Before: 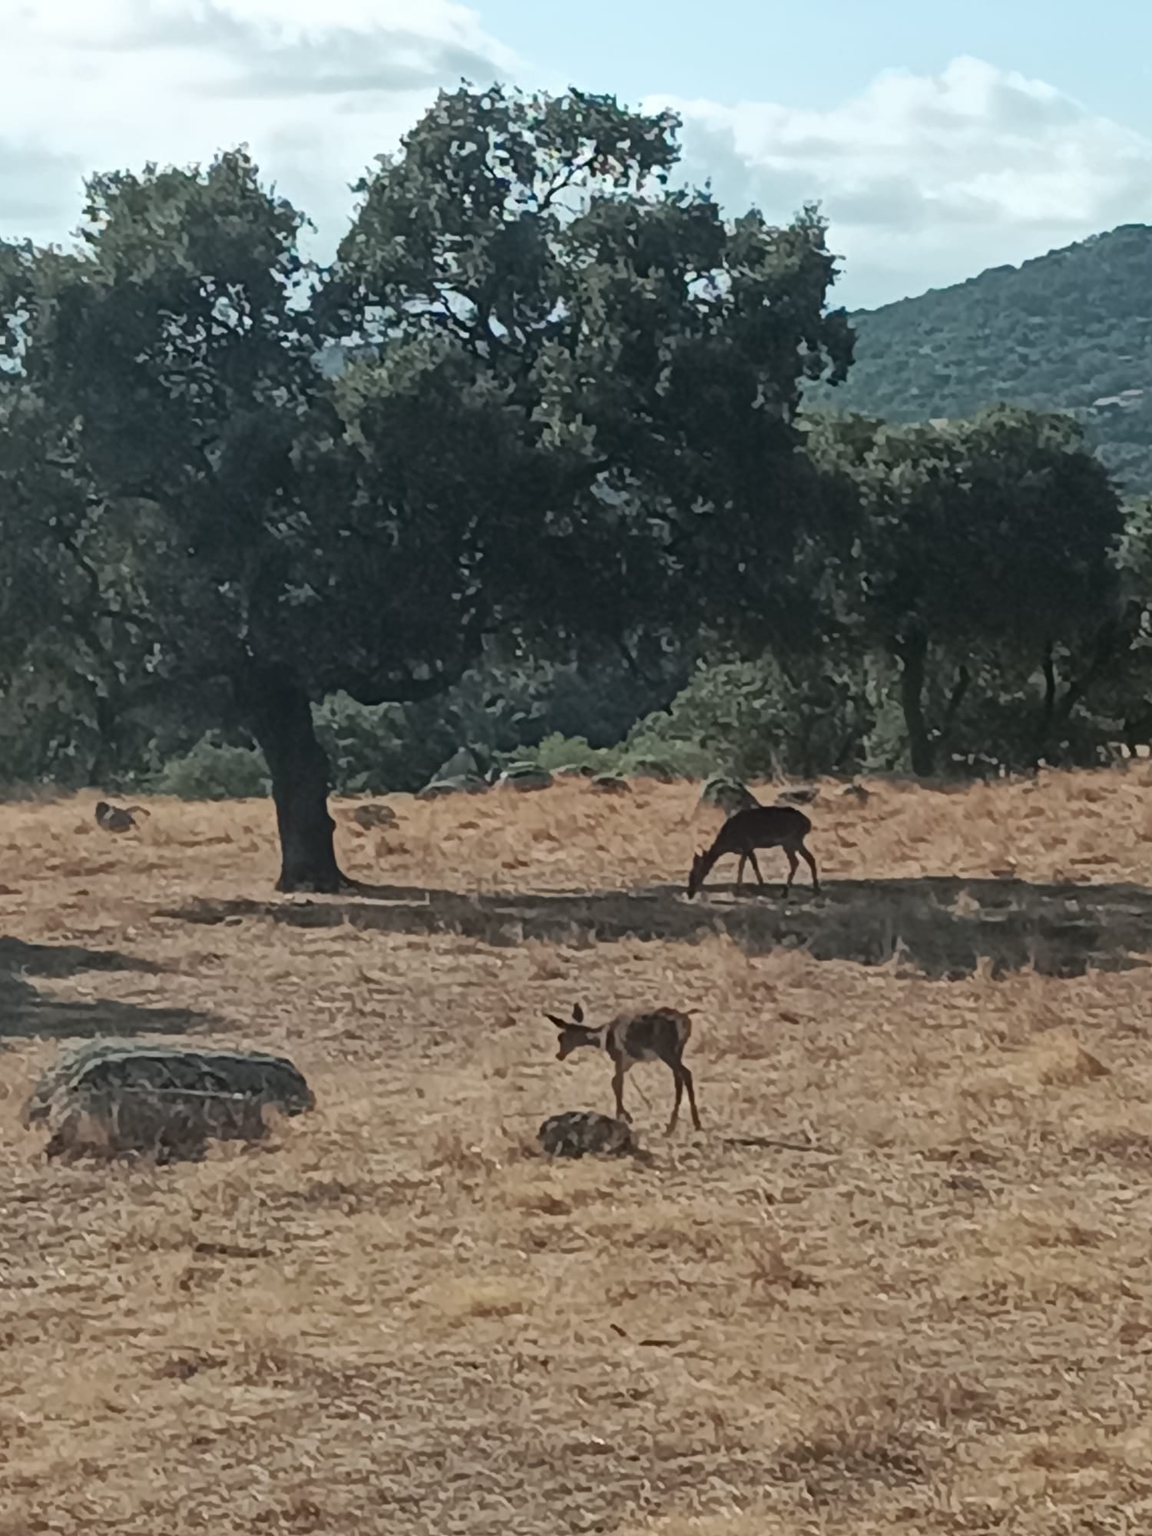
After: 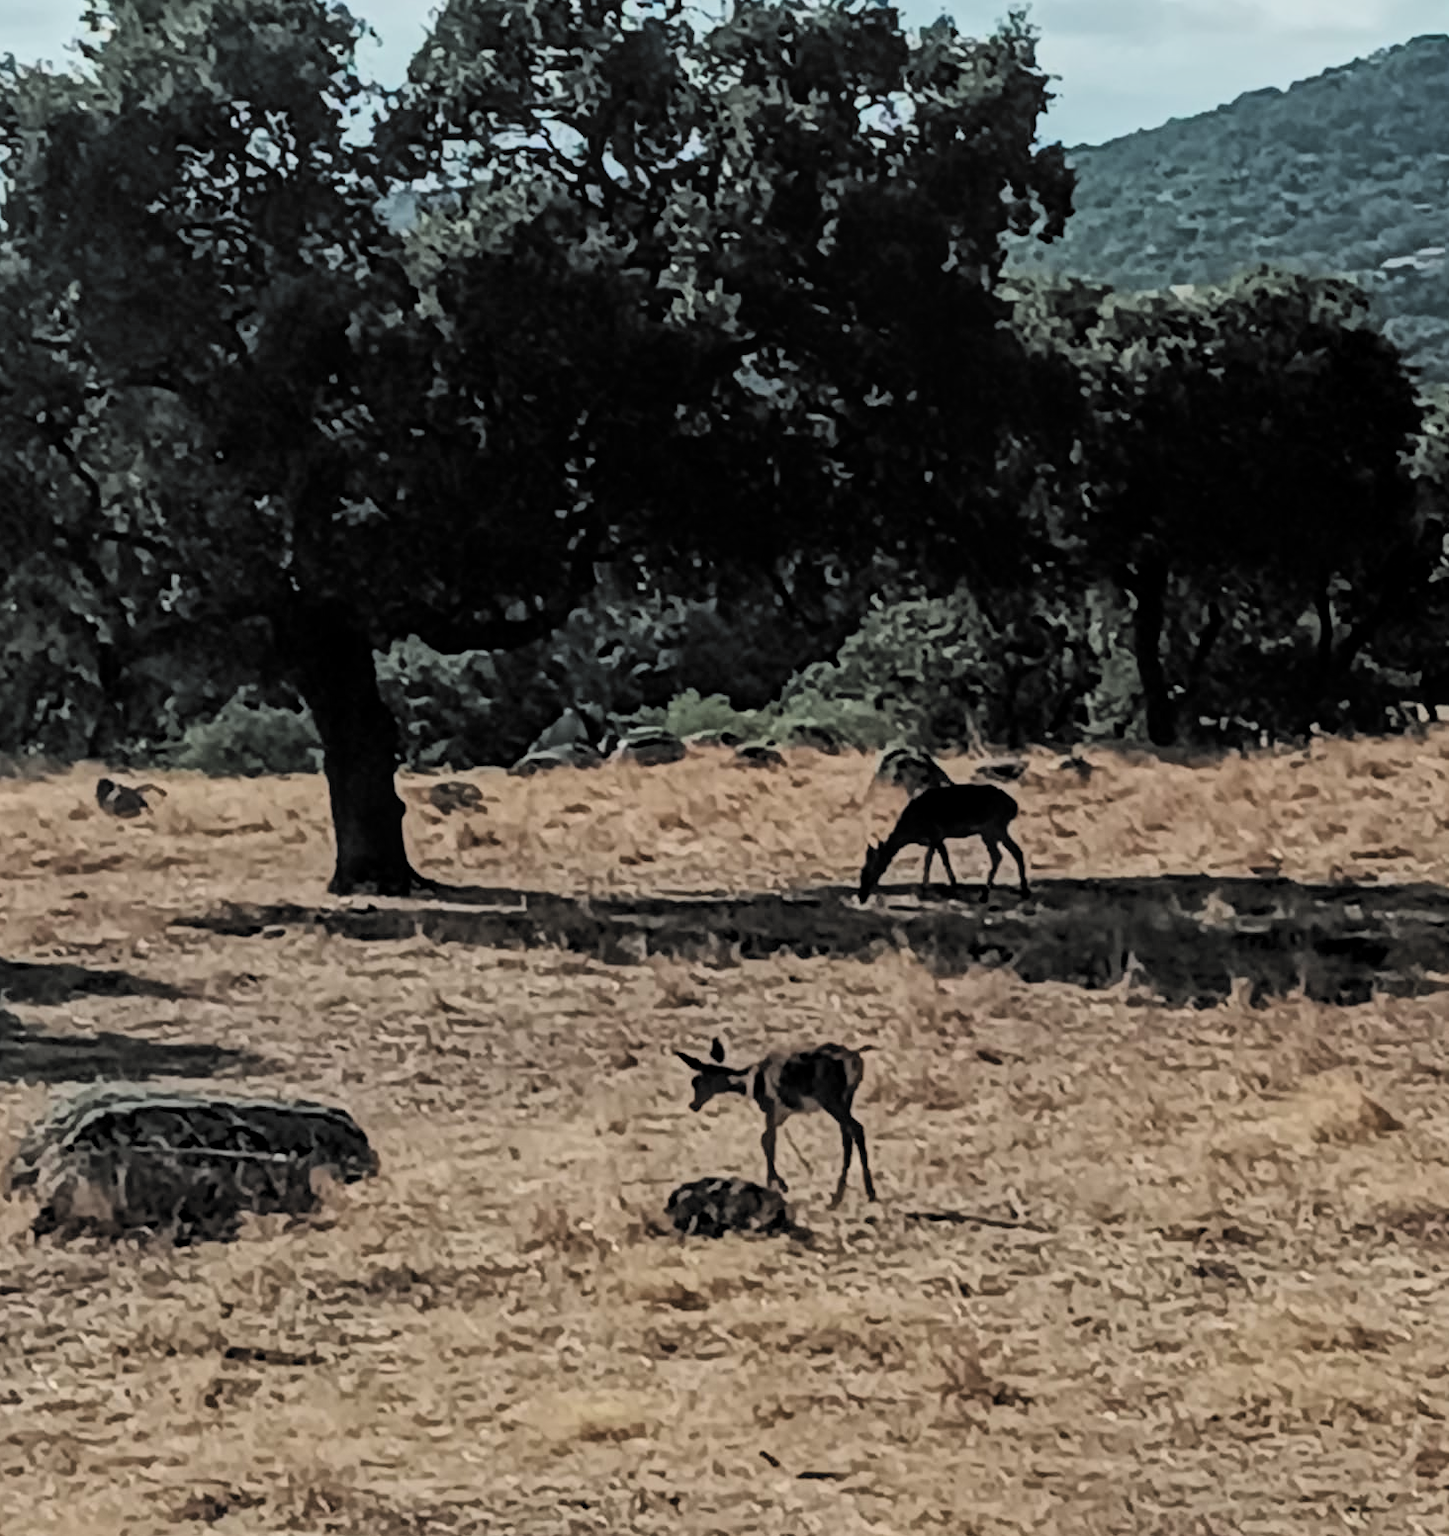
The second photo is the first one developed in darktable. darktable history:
local contrast: on, module defaults
filmic rgb: black relative exposure -5.15 EV, white relative exposure 3.99 EV, hardness 2.89, contrast 1.408, highlights saturation mix -29.36%, color science v6 (2022)
crop and rotate: left 1.903%, top 12.892%, right 0.311%, bottom 9.428%
